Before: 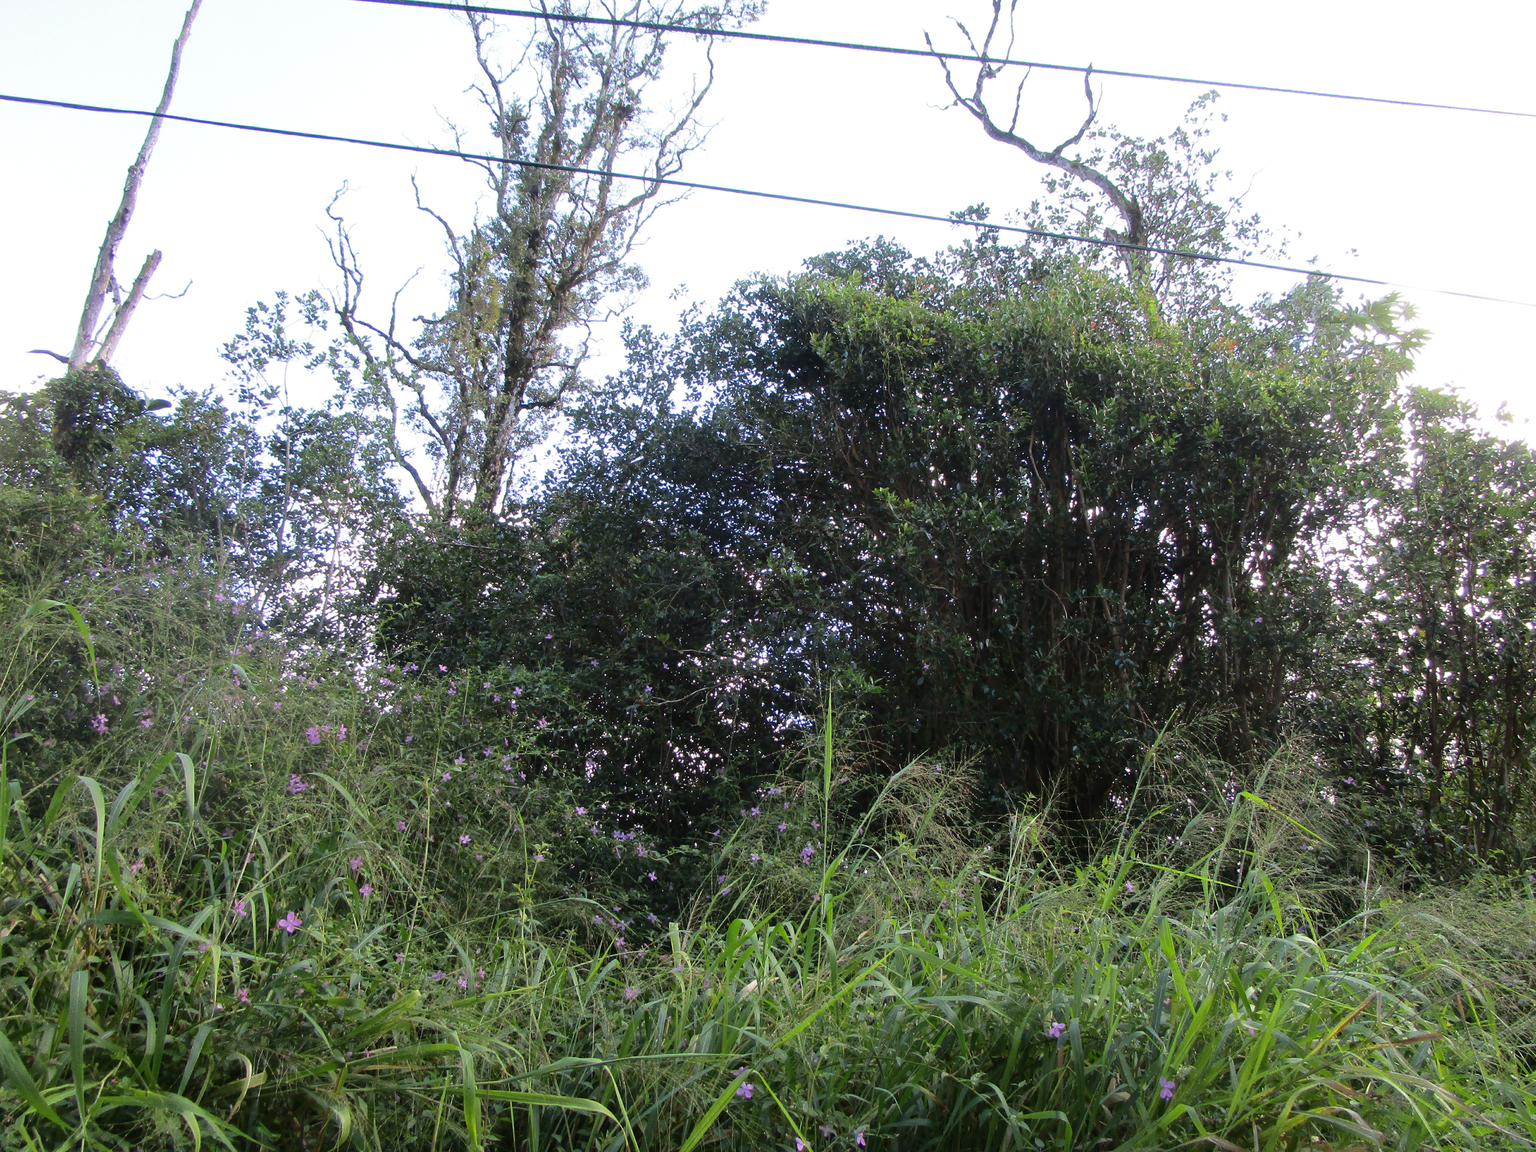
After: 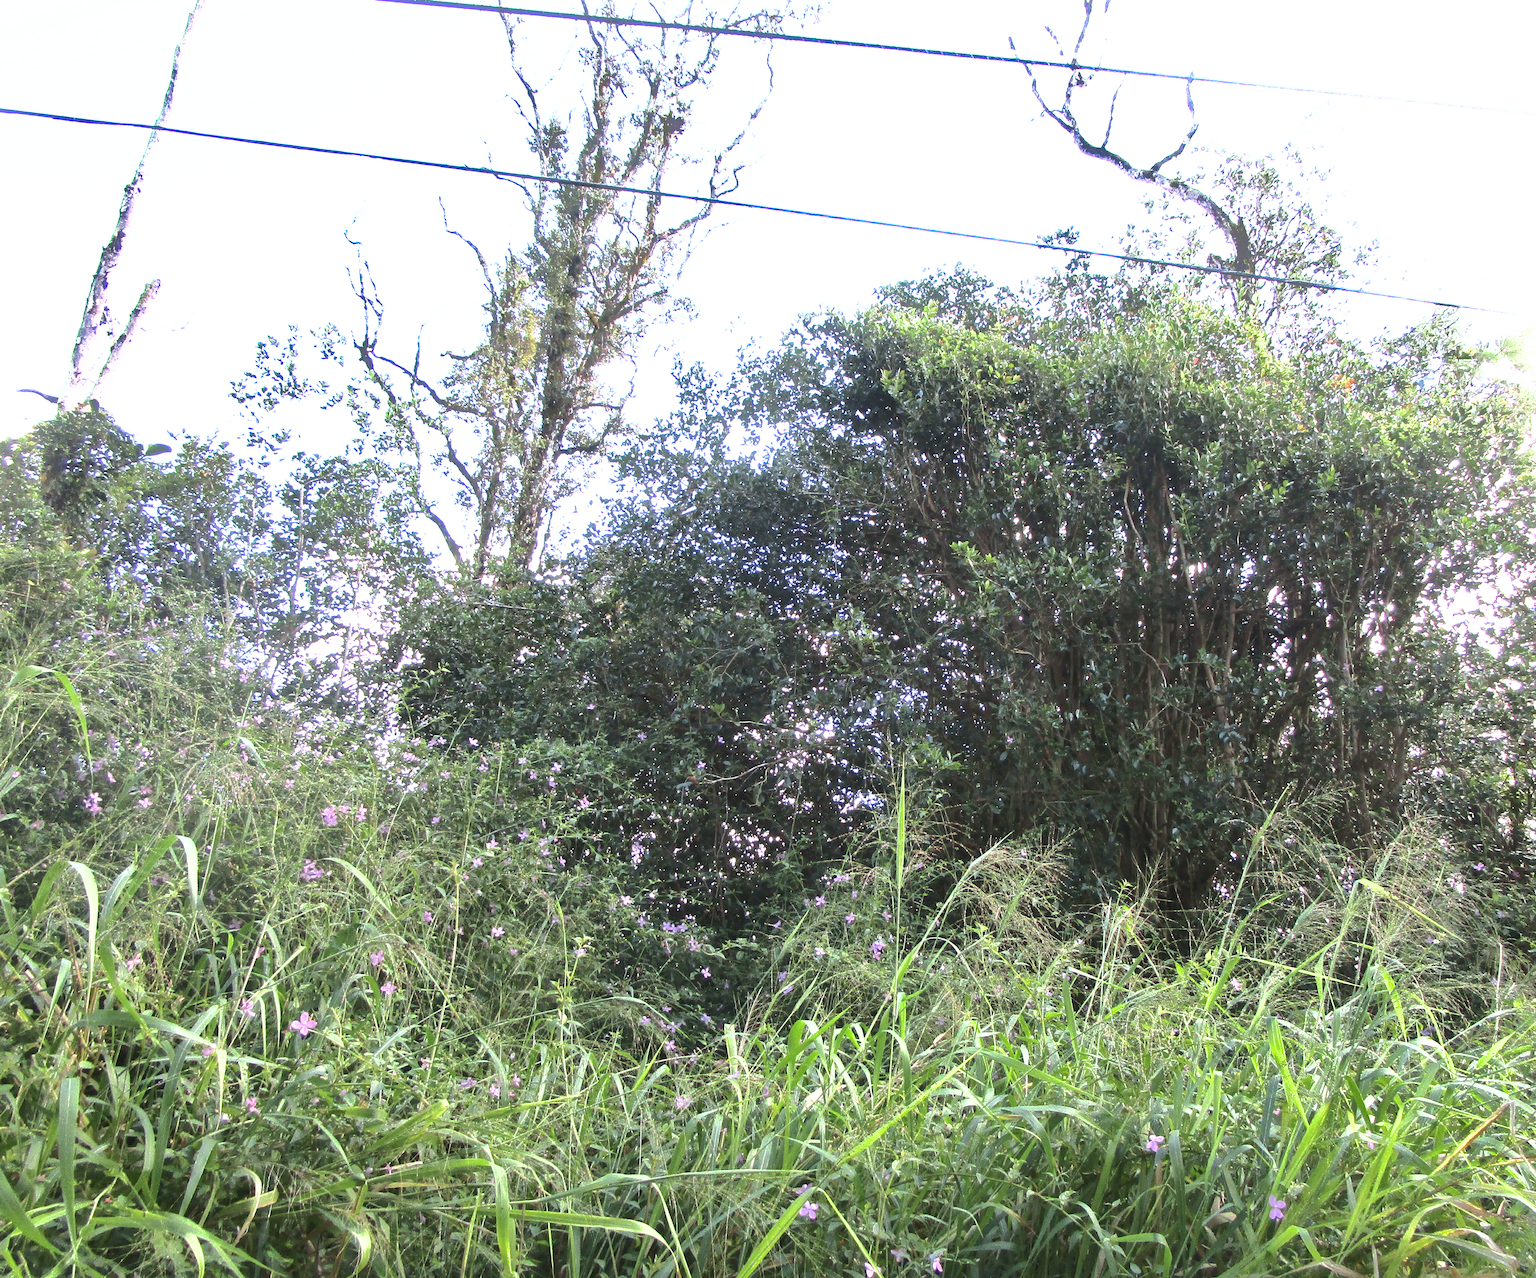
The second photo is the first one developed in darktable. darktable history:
crop and rotate: left 1.088%, right 8.807%
exposure: black level correction 0, exposure 1.5 EV, compensate highlight preservation false
color correction: saturation 0.8
shadows and highlights: shadows 40, highlights -60
